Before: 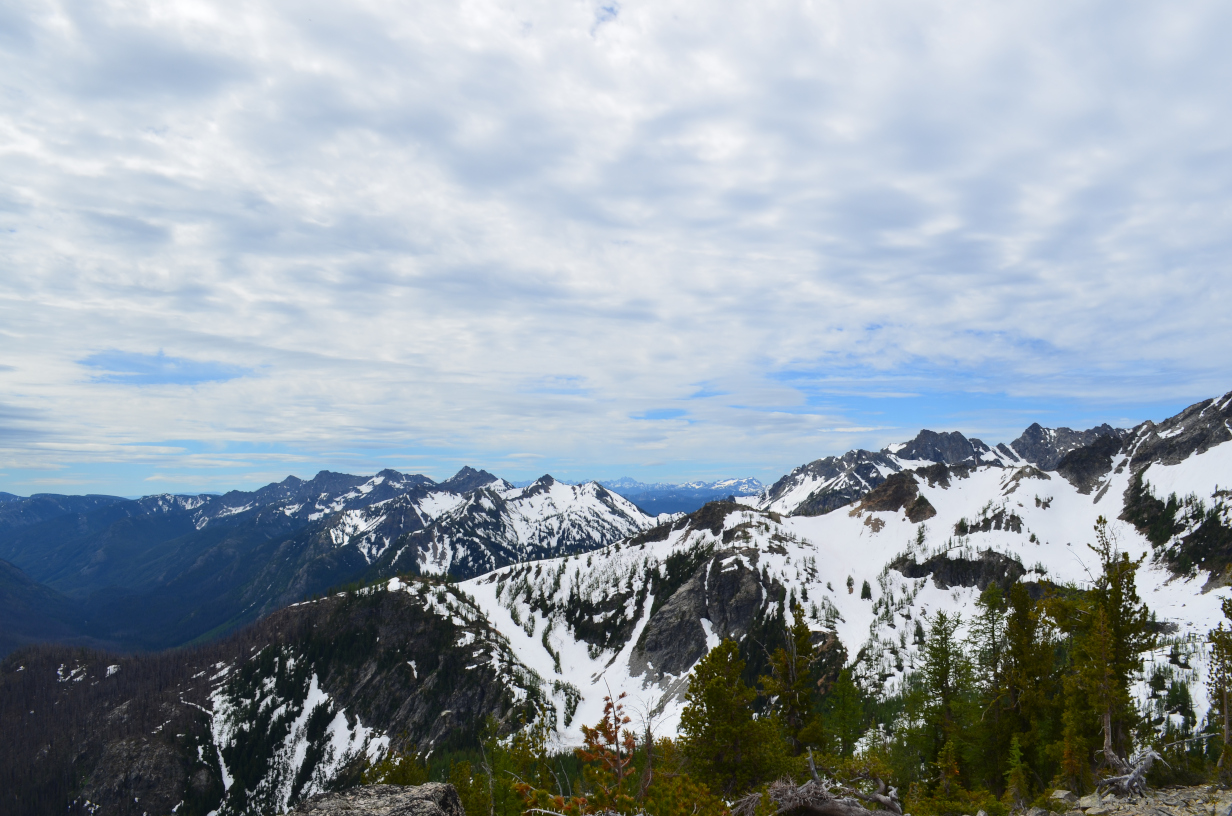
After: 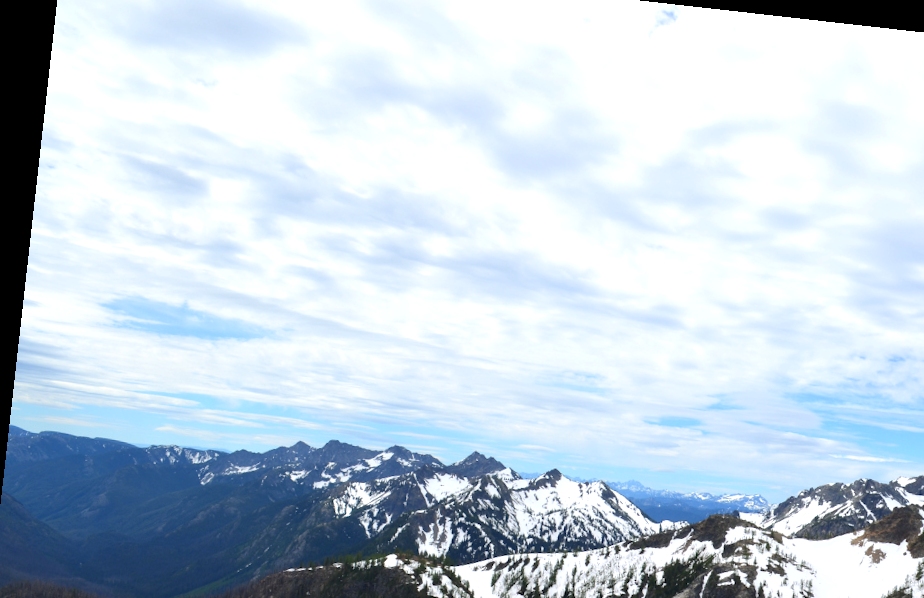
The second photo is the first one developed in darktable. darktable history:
crop and rotate: angle -6.43°, left 2.003%, top 6.721%, right 27.7%, bottom 30.164%
exposure: exposure 0.495 EV
